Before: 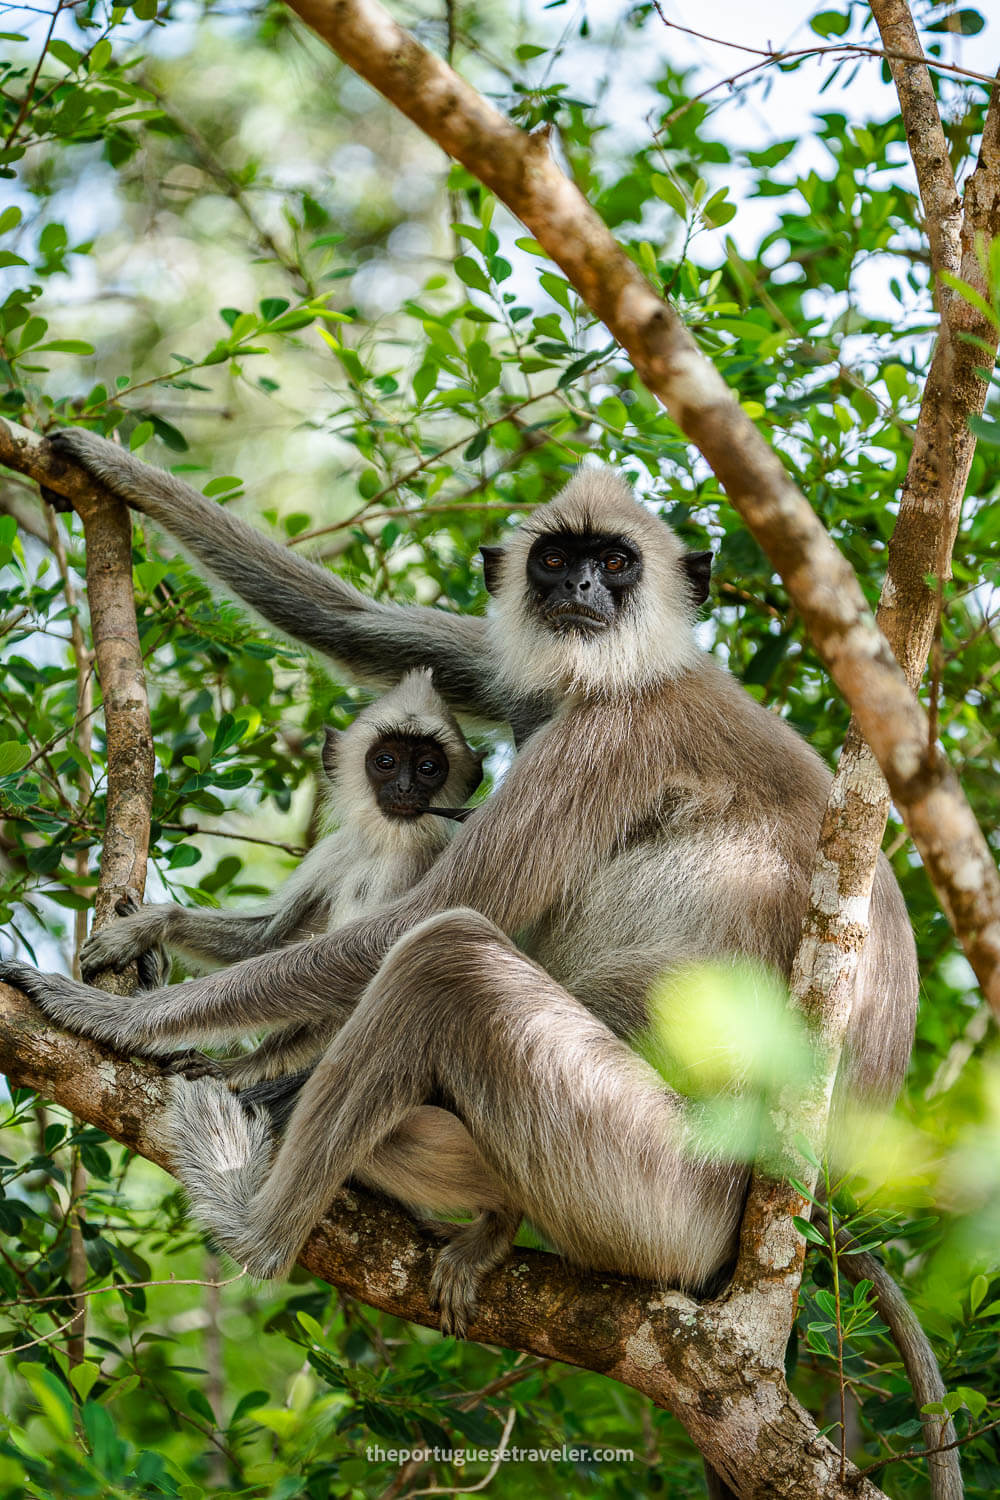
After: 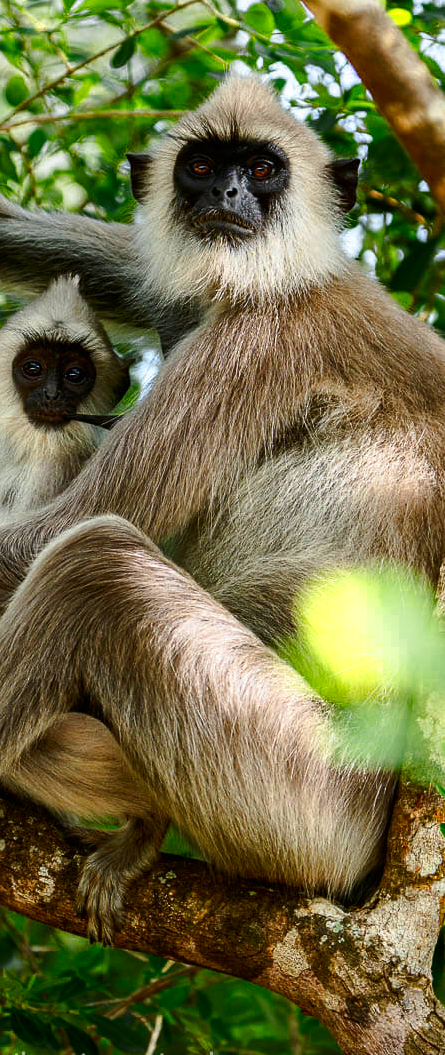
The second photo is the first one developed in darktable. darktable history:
crop: left 35.396%, top 26.212%, right 20.076%, bottom 3.431%
color zones: curves: ch0 [(0.004, 0.305) (0.261, 0.623) (0.389, 0.399) (0.708, 0.571) (0.947, 0.34)]; ch1 [(0.025, 0.645) (0.229, 0.584) (0.326, 0.551) (0.484, 0.262) (0.757, 0.643)]
contrast brightness saturation: contrast 0.128, brightness -0.059, saturation 0.16
